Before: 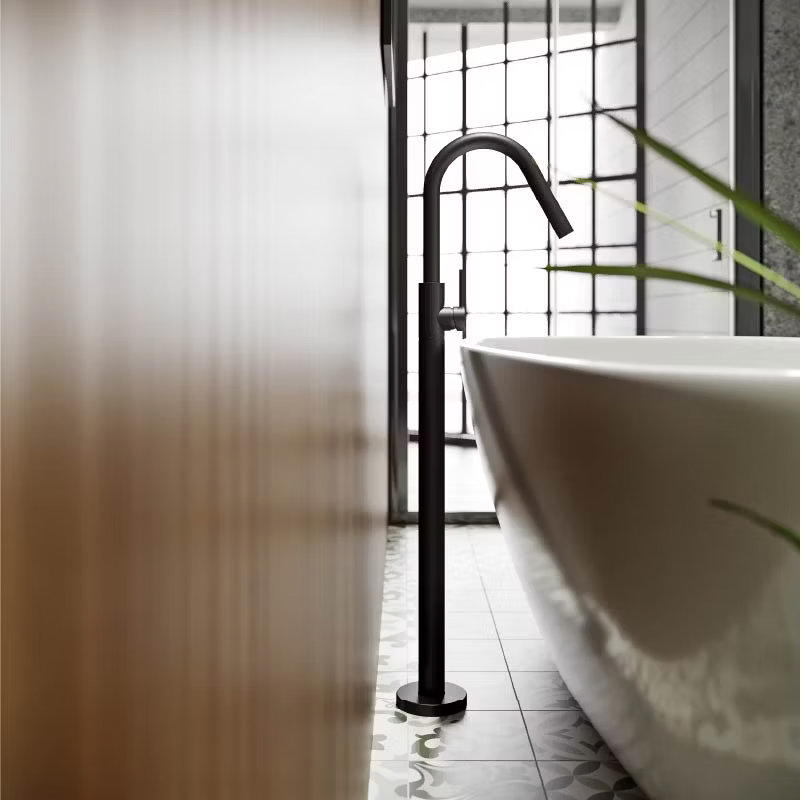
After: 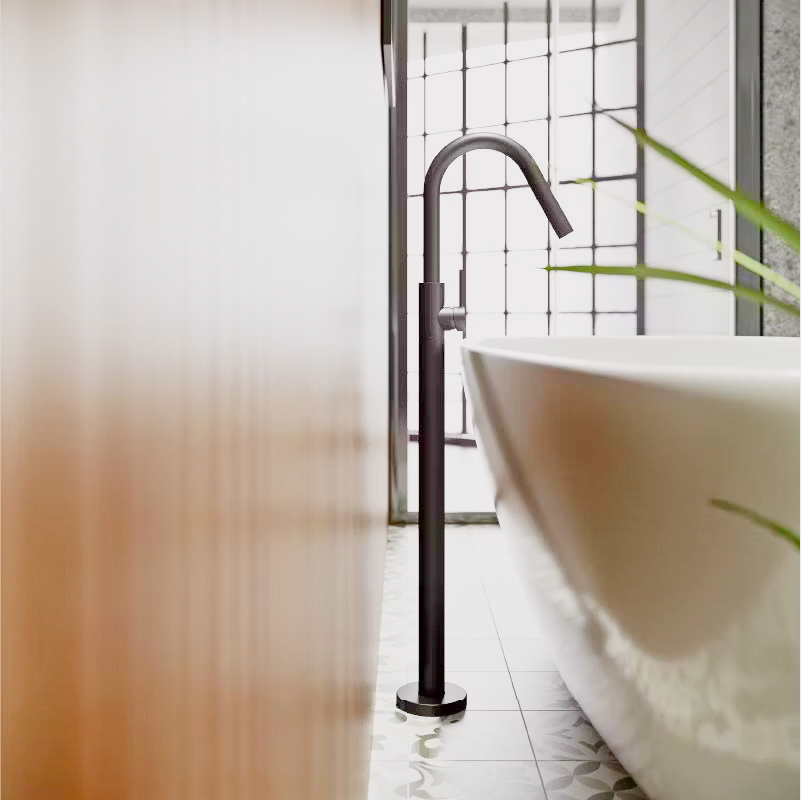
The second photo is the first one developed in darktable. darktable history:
filmic rgb: black relative exposure -7.32 EV, white relative exposure 5.09 EV, hardness 3.2
contrast brightness saturation: saturation 0.13
exposure: black level correction 0, exposure 1.9 EV, compensate highlight preservation false
color balance rgb: shadows lift › chroma 1%, shadows lift › hue 113°, highlights gain › chroma 0.2%, highlights gain › hue 333°, perceptual saturation grading › global saturation 20%, perceptual saturation grading › highlights -50%, perceptual saturation grading › shadows 25%, contrast -20%
